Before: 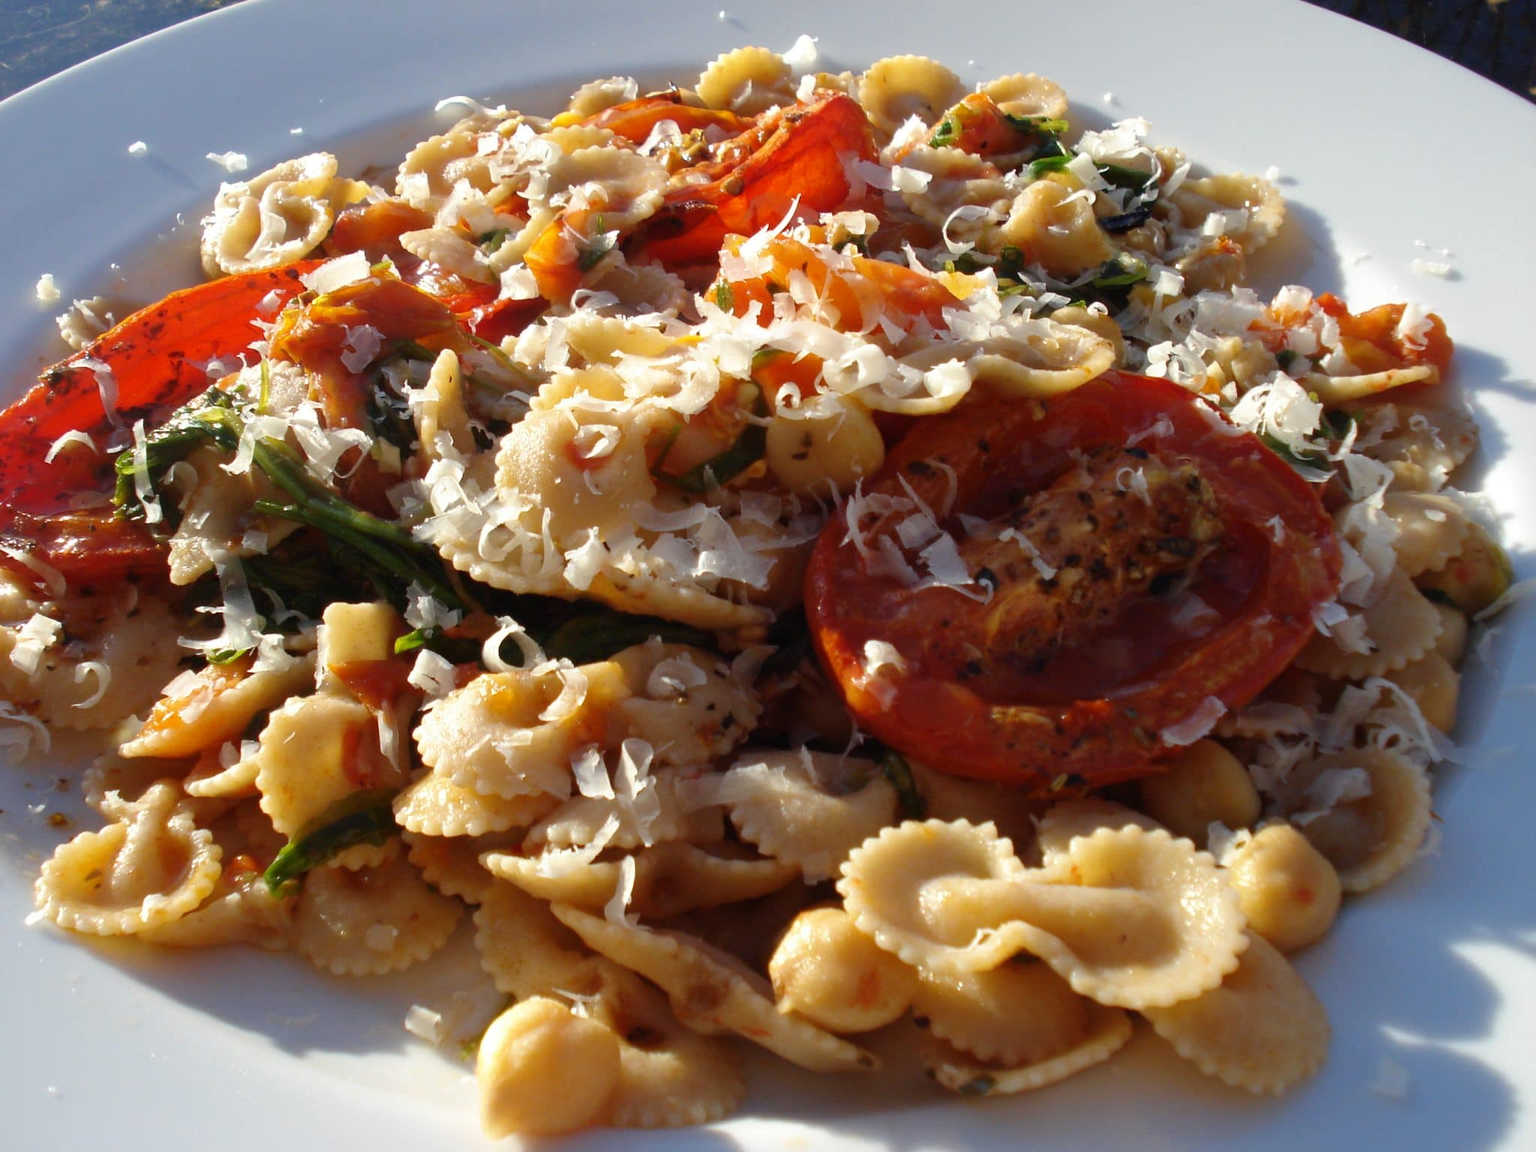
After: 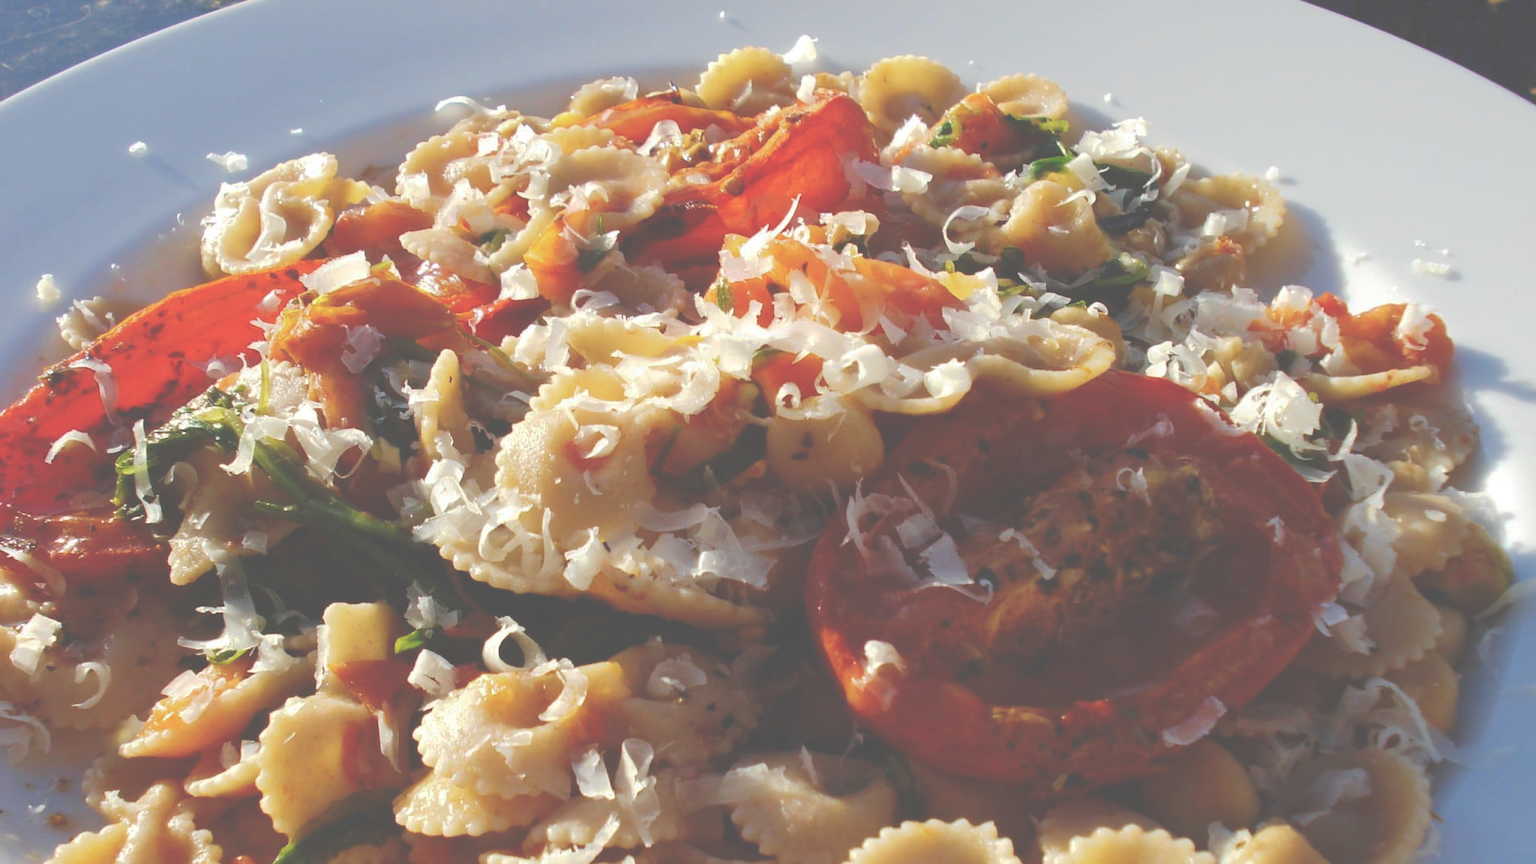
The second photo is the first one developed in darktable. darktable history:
tone curve: curves: ch0 [(0, 0) (0.003, 0.346) (0.011, 0.346) (0.025, 0.346) (0.044, 0.35) (0.069, 0.354) (0.1, 0.361) (0.136, 0.368) (0.177, 0.381) (0.224, 0.395) (0.277, 0.421) (0.335, 0.458) (0.399, 0.502) (0.468, 0.556) (0.543, 0.617) (0.623, 0.685) (0.709, 0.748) (0.801, 0.814) (0.898, 0.865) (1, 1)], preserve colors none
crop: bottom 24.988%
velvia: strength 15%
